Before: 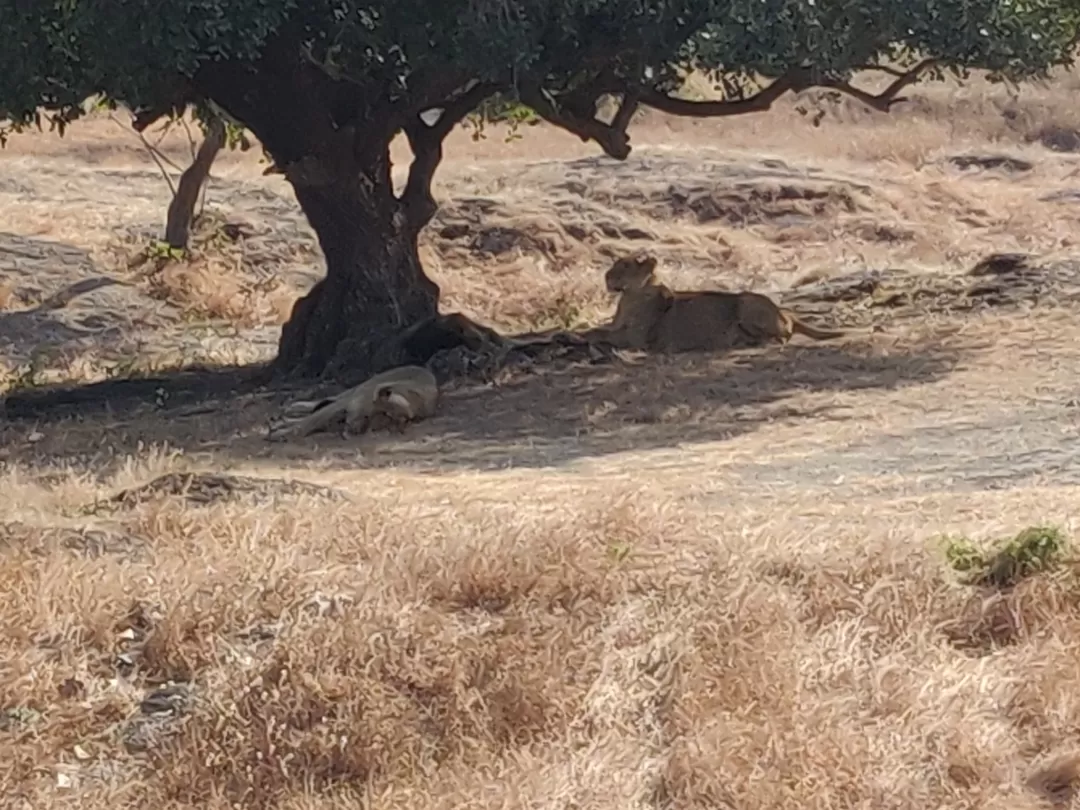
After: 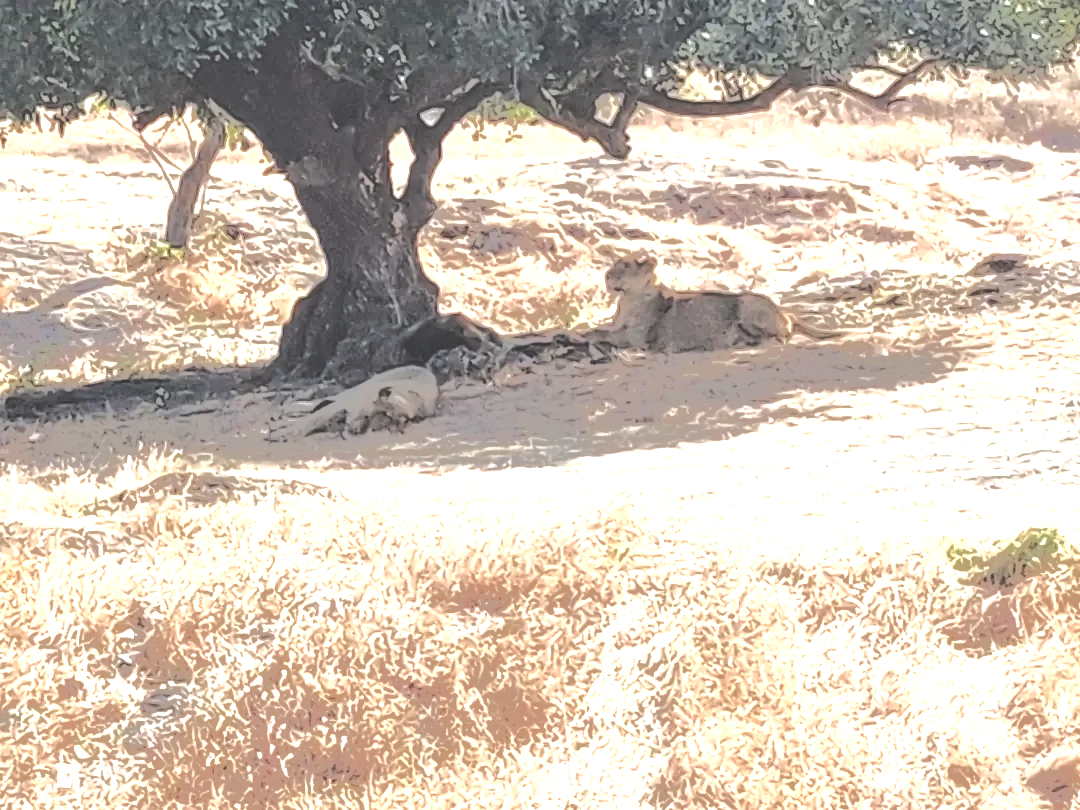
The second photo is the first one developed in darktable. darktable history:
tone equalizer: -7 EV -0.657 EV, -6 EV 0.975 EV, -5 EV -0.482 EV, -4 EV 0.403 EV, -3 EV 0.418 EV, -2 EV 0.128 EV, -1 EV -0.133 EV, +0 EV -0.385 EV, edges refinement/feathering 500, mask exposure compensation -1.57 EV, preserve details no
local contrast: on, module defaults
exposure: black level correction -0.023, exposure 1.393 EV, compensate highlight preservation false
